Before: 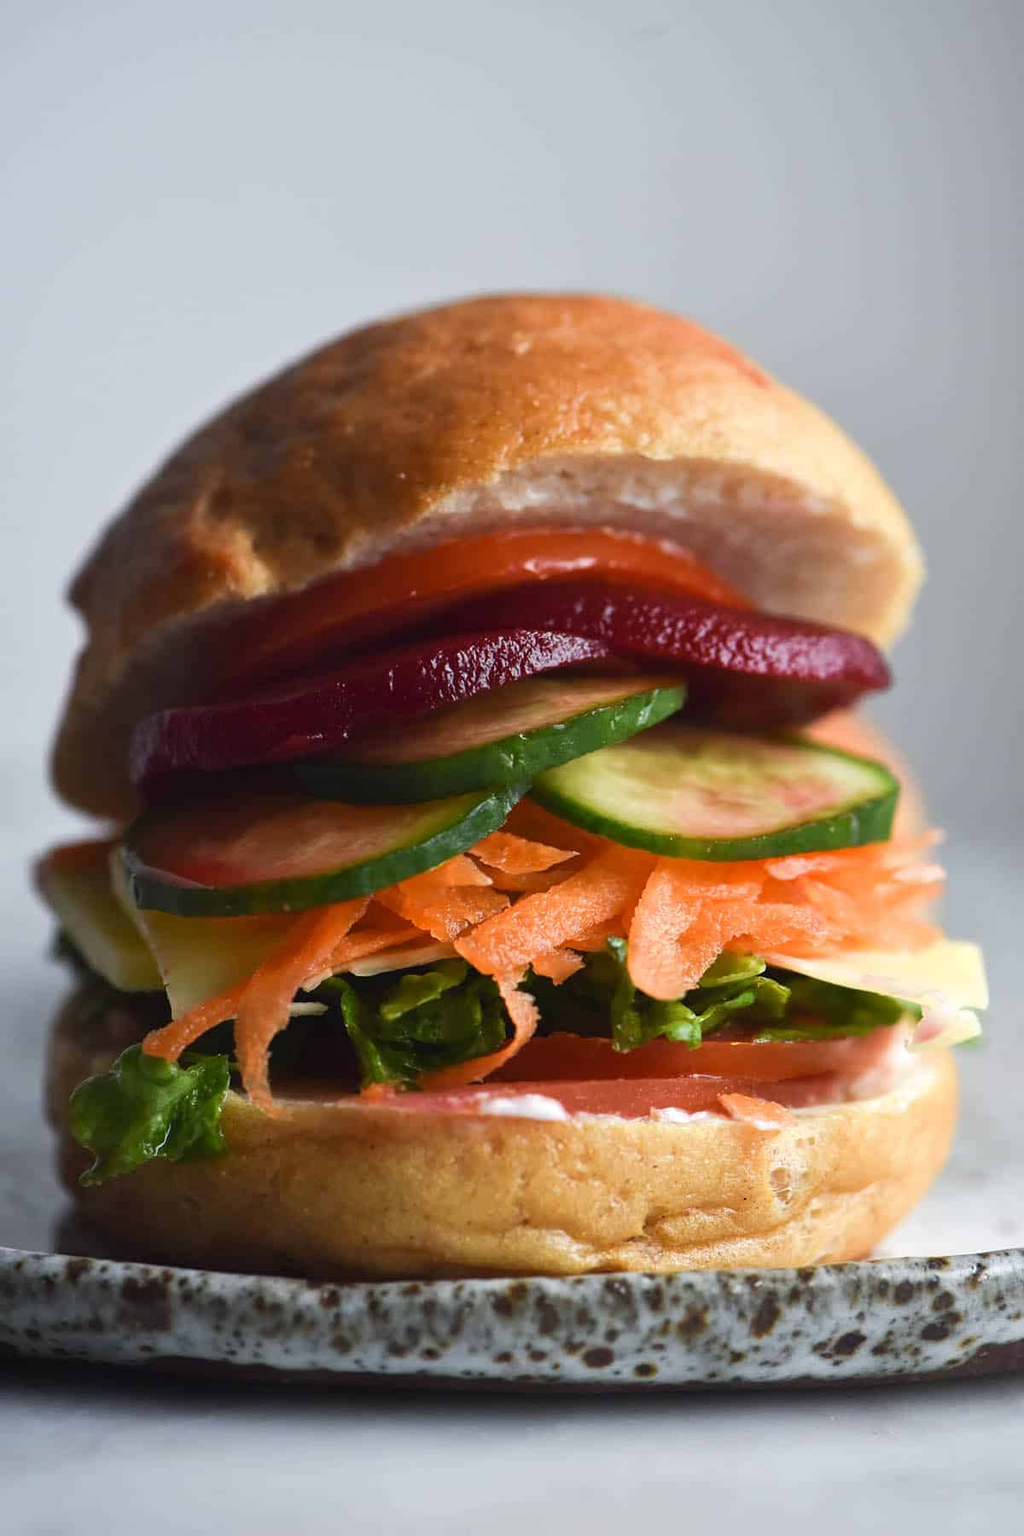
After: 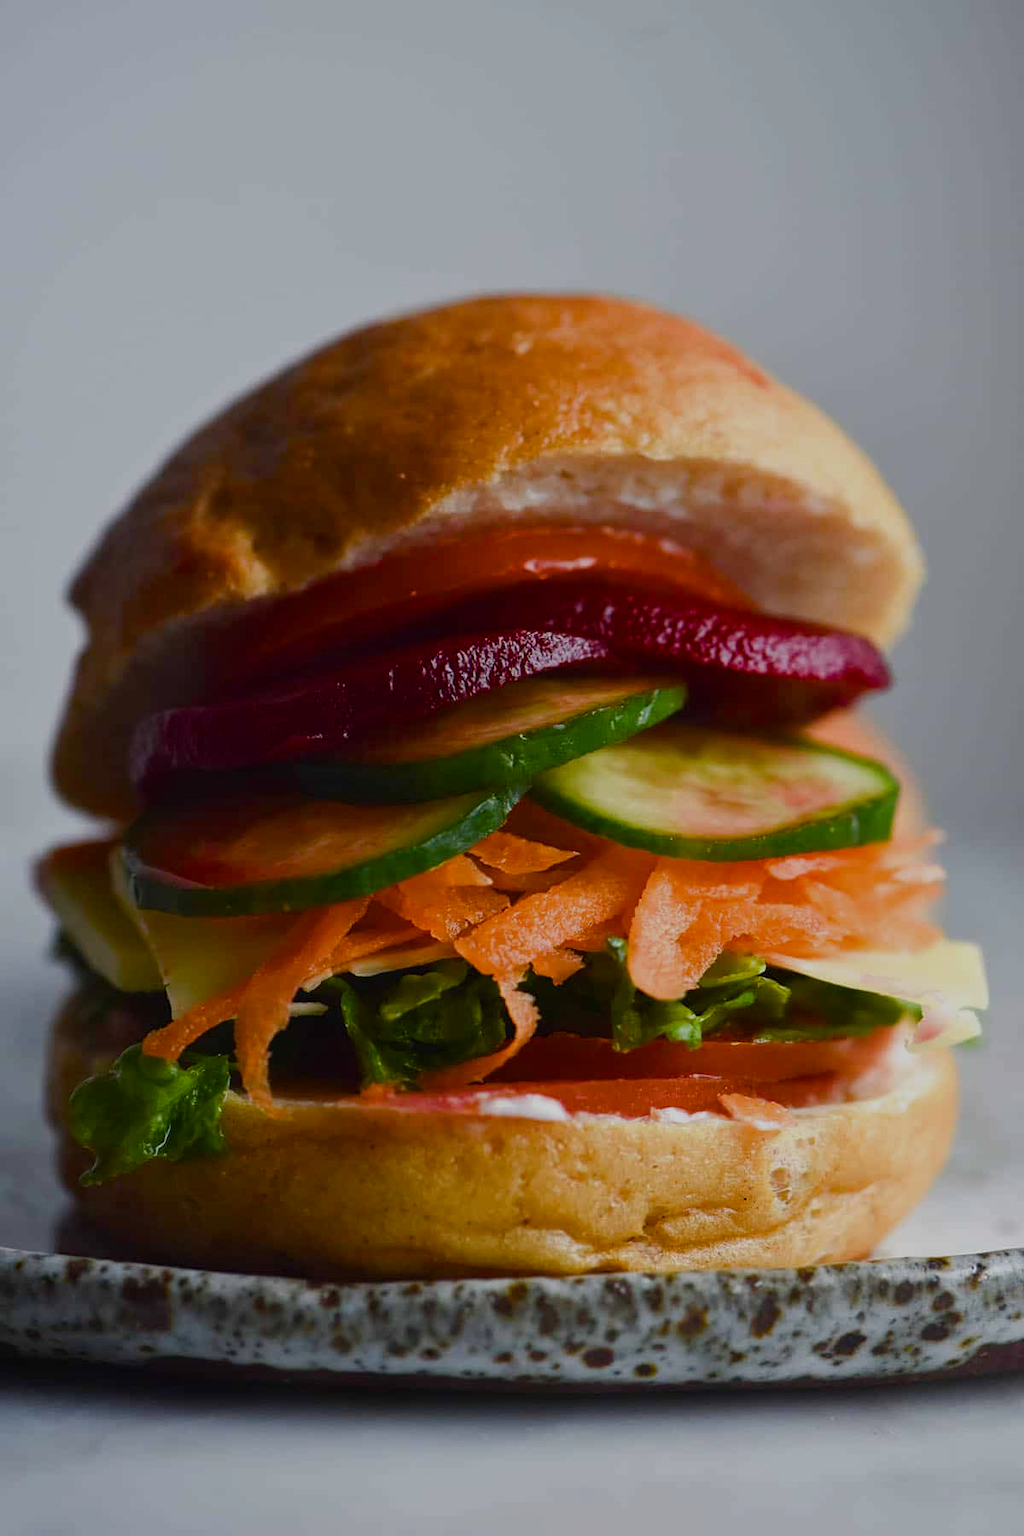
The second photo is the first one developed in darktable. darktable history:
exposure: black level correction 0, exposure -0.721 EV, compensate highlight preservation false
color balance rgb: perceptual saturation grading › global saturation 20%, perceptual saturation grading › highlights -25%, perceptual saturation grading › shadows 50%
